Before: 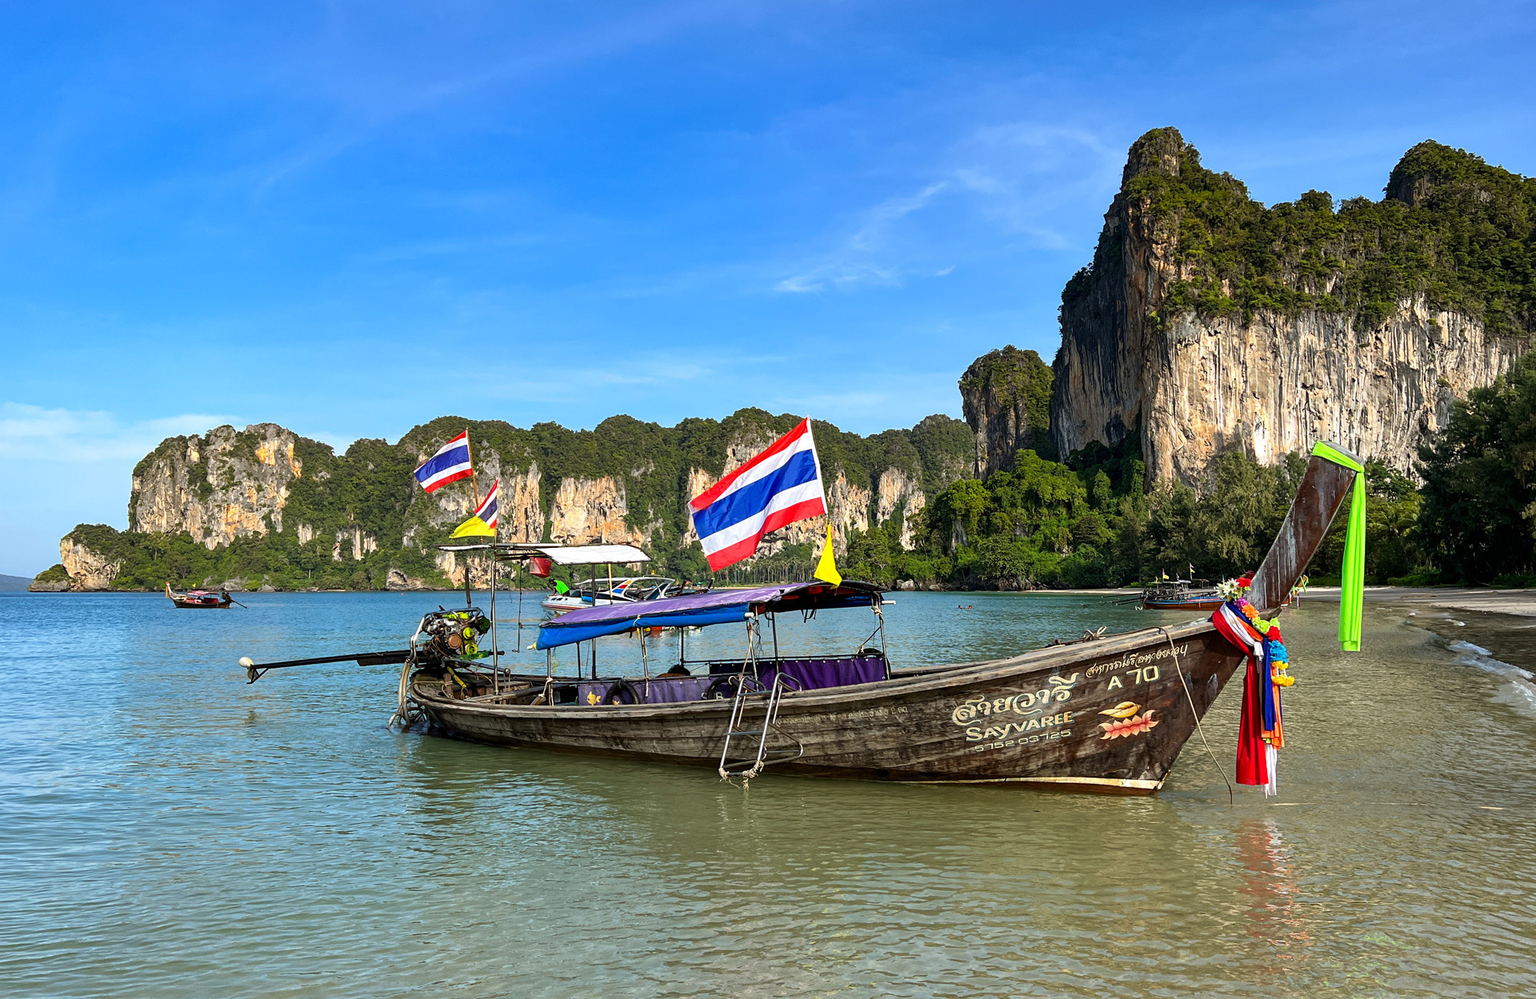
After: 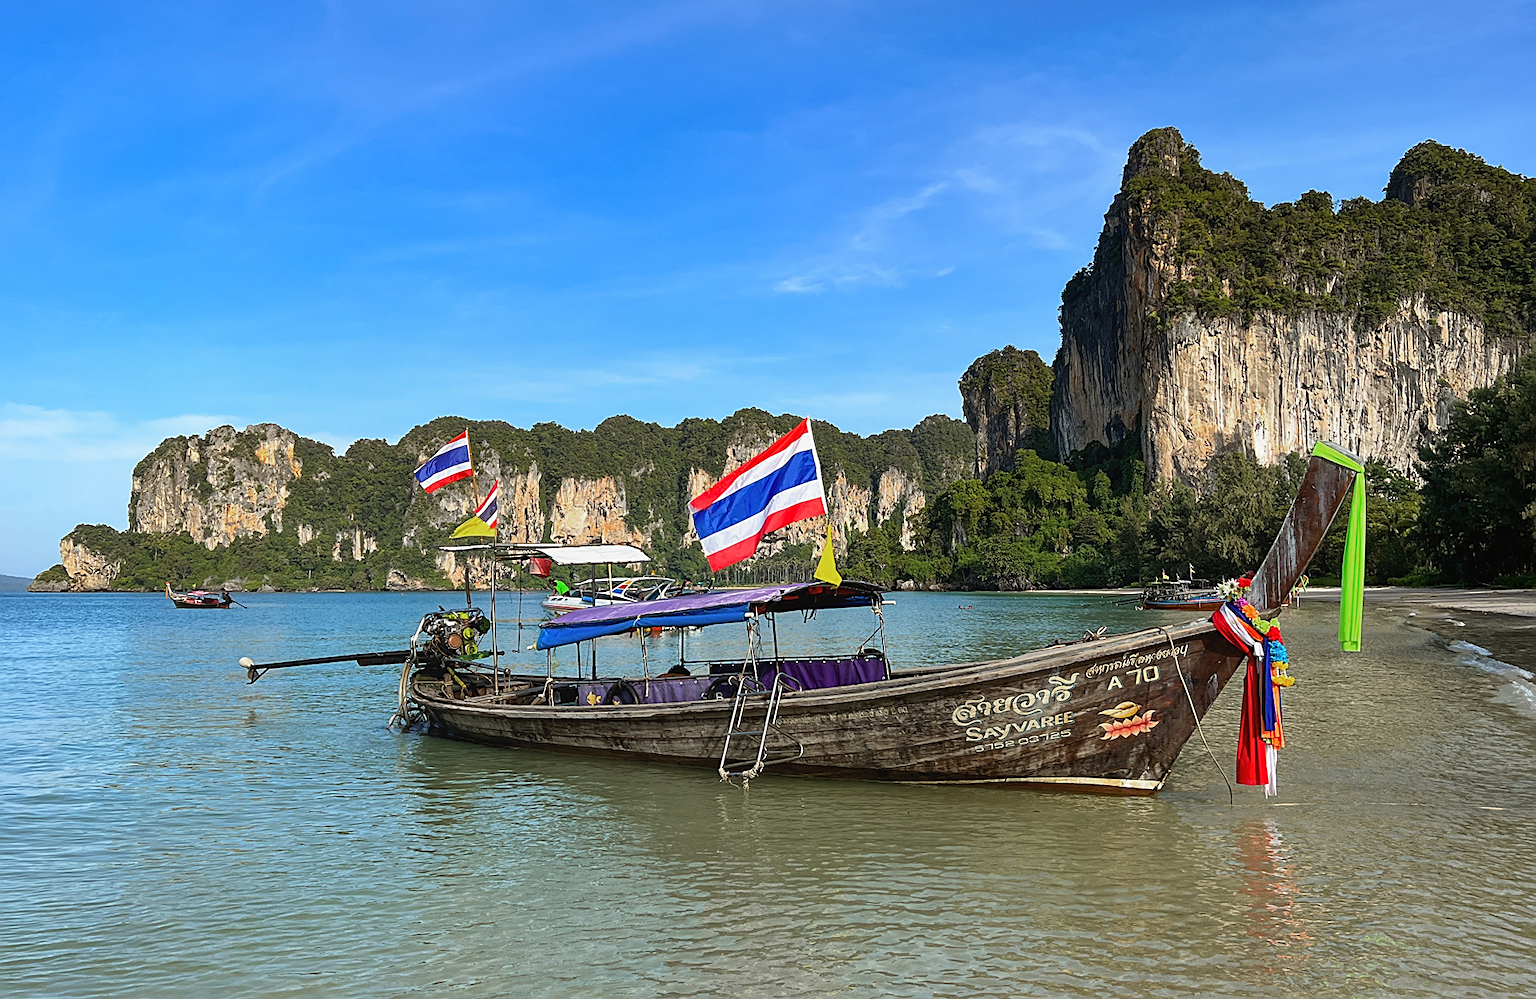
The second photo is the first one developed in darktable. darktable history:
sharpen: on, module defaults
contrast equalizer: octaves 7, y [[0.6 ×6], [0.55 ×6], [0 ×6], [0 ×6], [0 ×6]], mix -0.219
color zones: curves: ch0 [(0, 0.5) (0.143, 0.5) (0.286, 0.456) (0.429, 0.5) (0.571, 0.5) (0.714, 0.5) (0.857, 0.5) (1, 0.5)]; ch1 [(0, 0.5) (0.143, 0.5) (0.286, 0.422) (0.429, 0.5) (0.571, 0.5) (0.714, 0.5) (0.857, 0.5) (1, 0.5)], mix 23.84%
